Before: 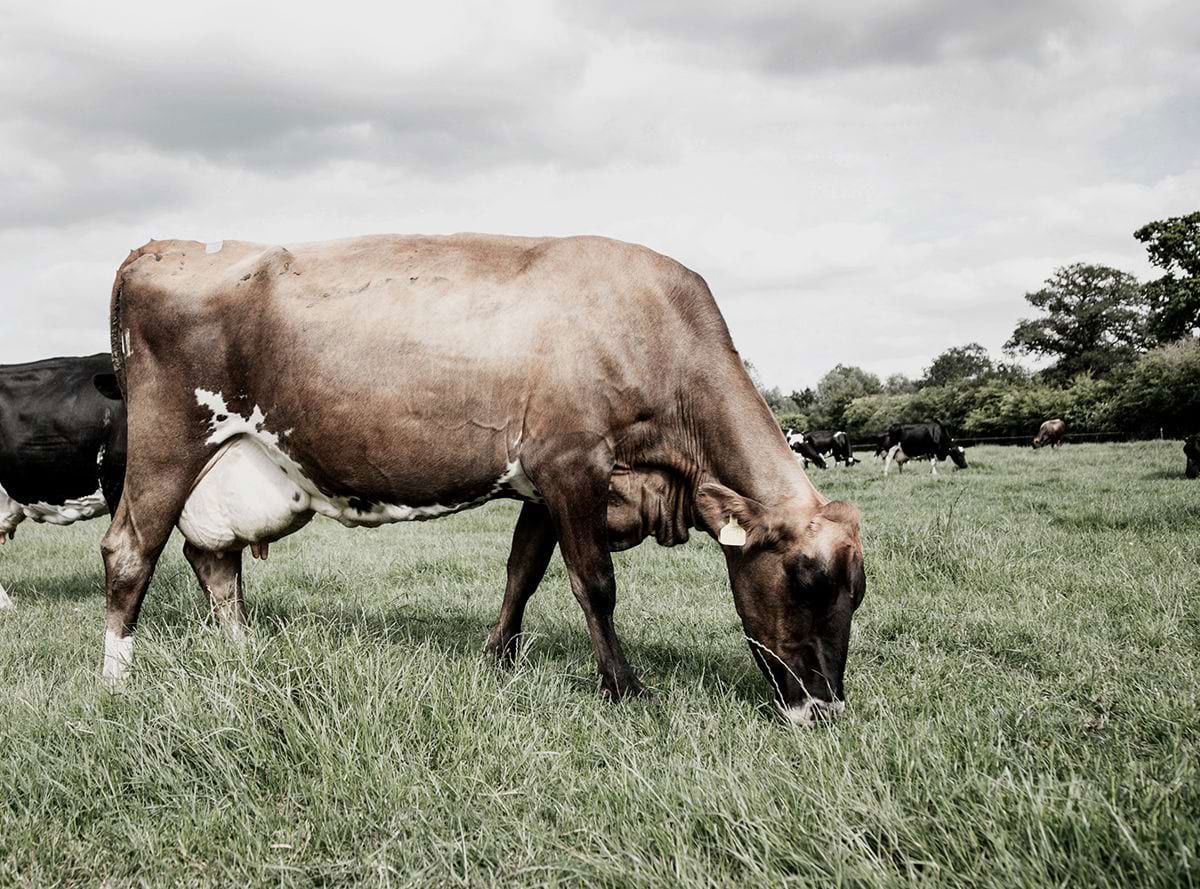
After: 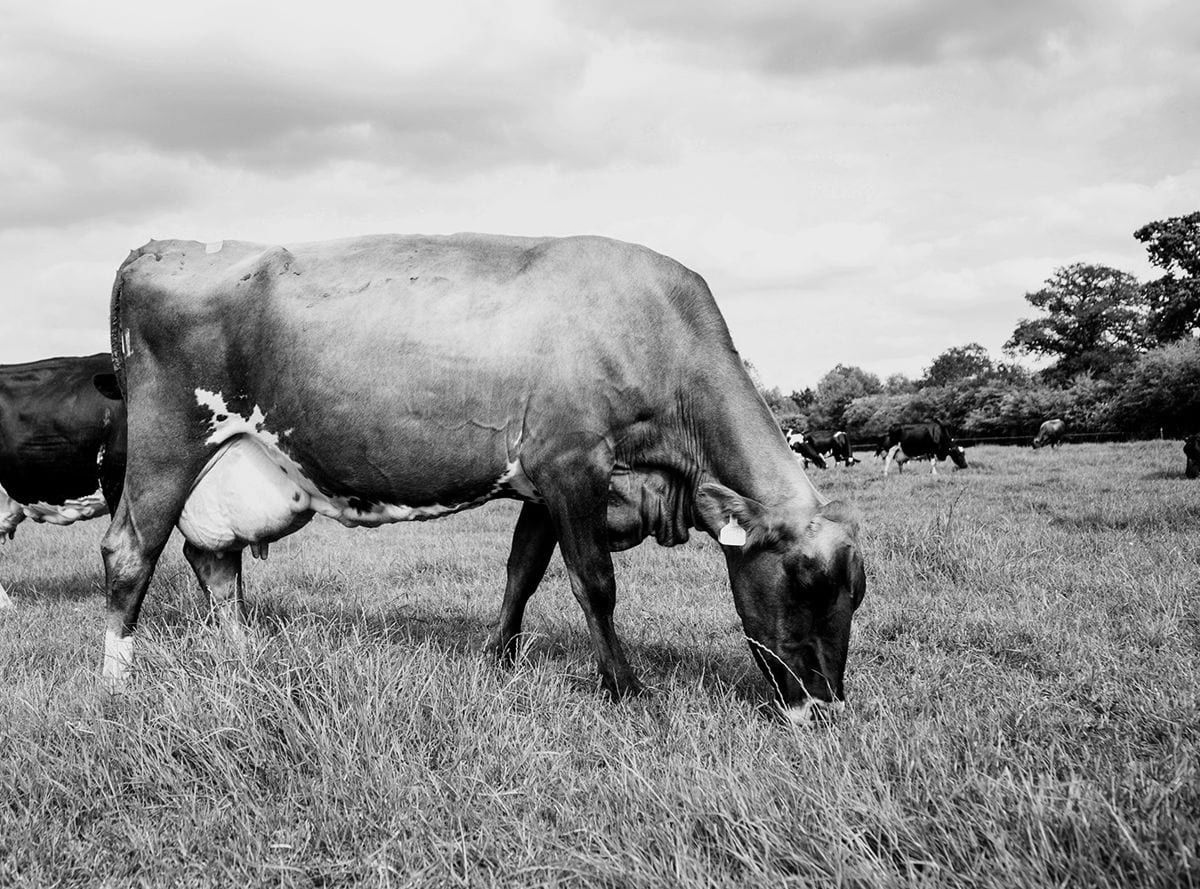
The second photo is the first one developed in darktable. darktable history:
monochrome: on, module defaults
contrast brightness saturation: saturation -0.17
